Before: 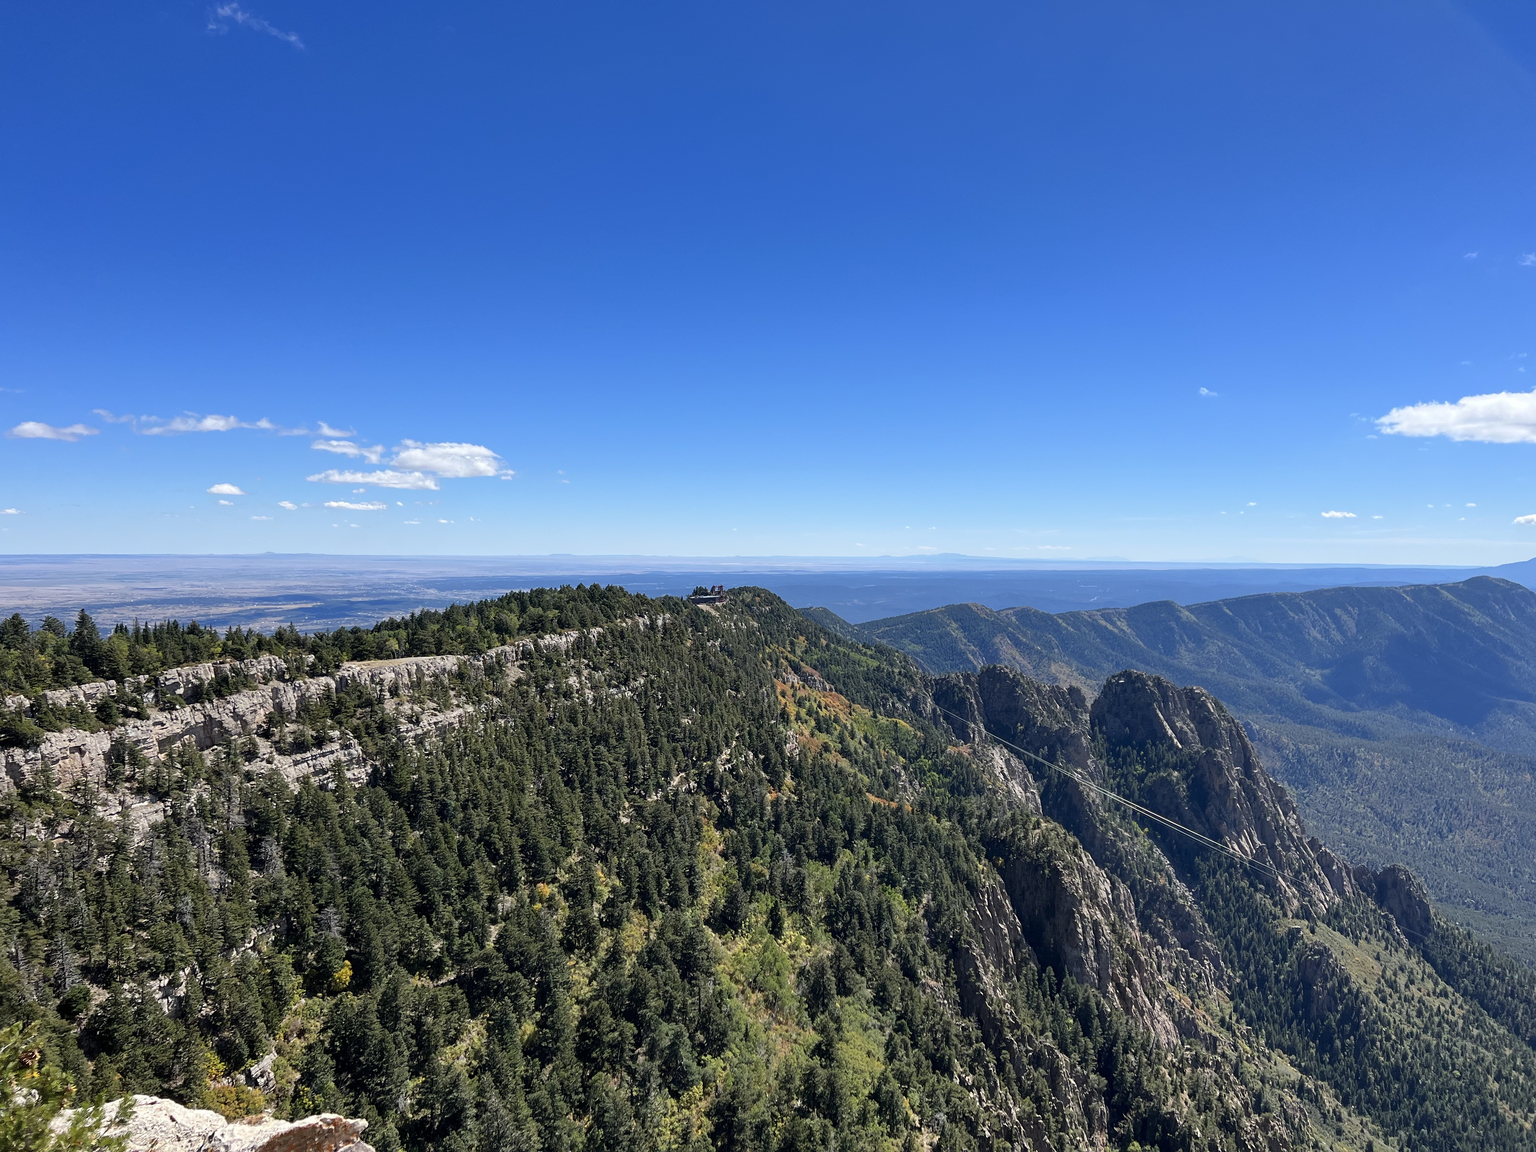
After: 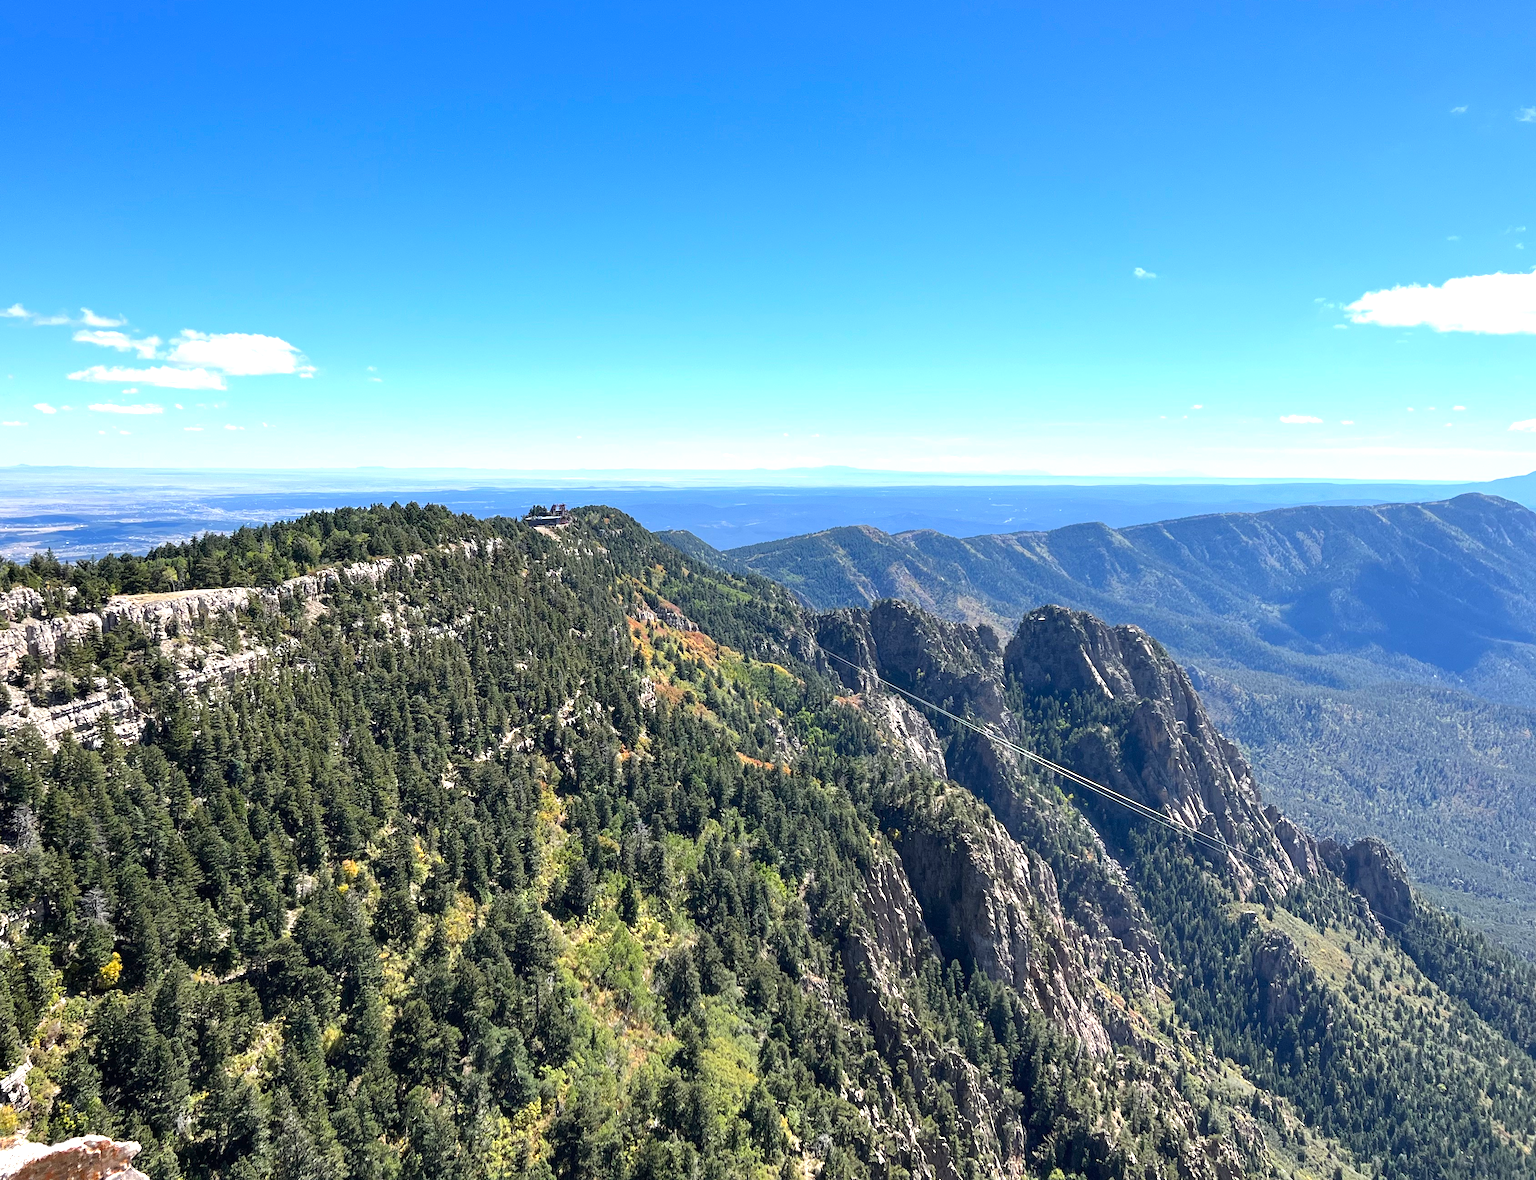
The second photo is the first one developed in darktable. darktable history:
exposure: black level correction 0, exposure 0.9 EV, compensate highlight preservation false
crop: left 16.315%, top 14.246%
